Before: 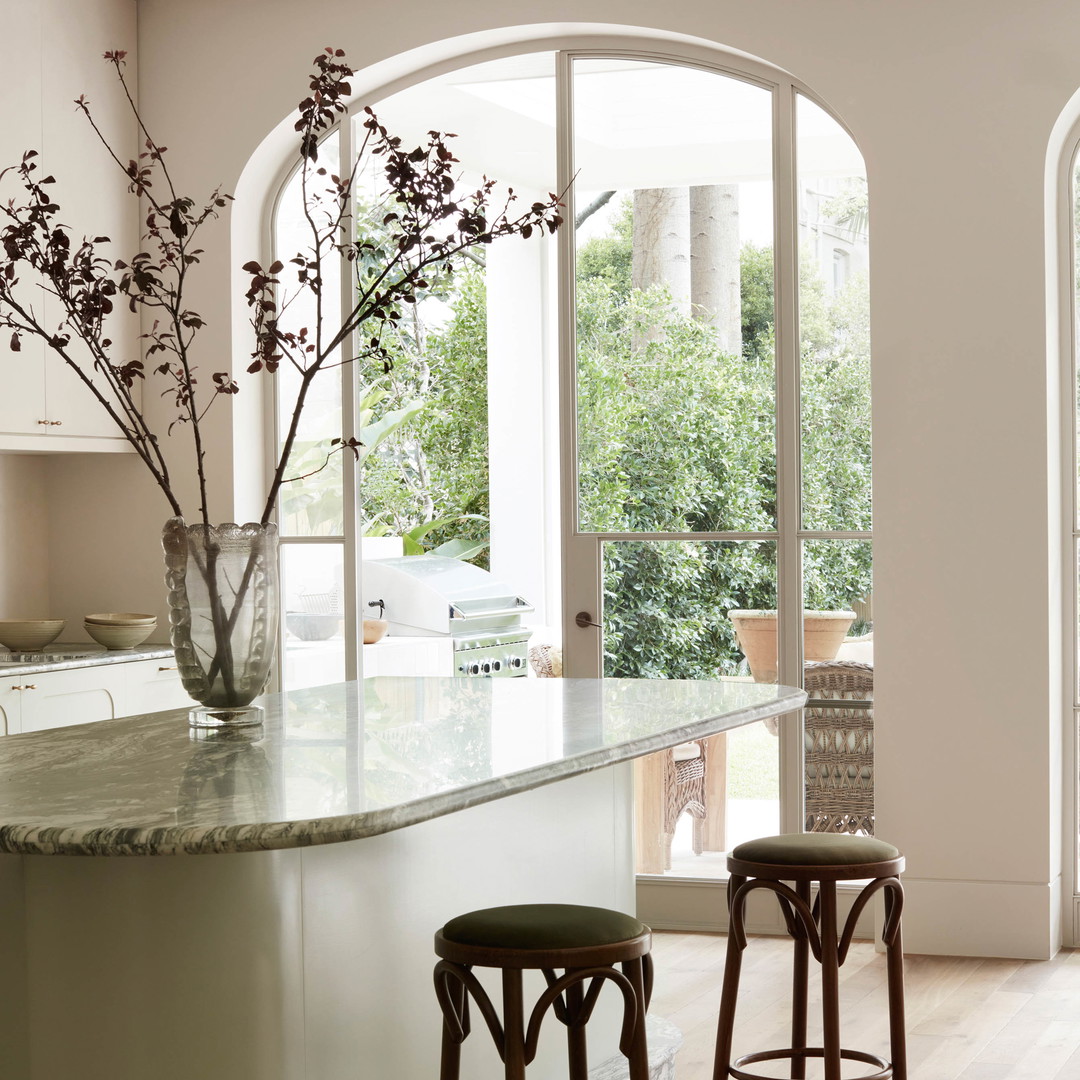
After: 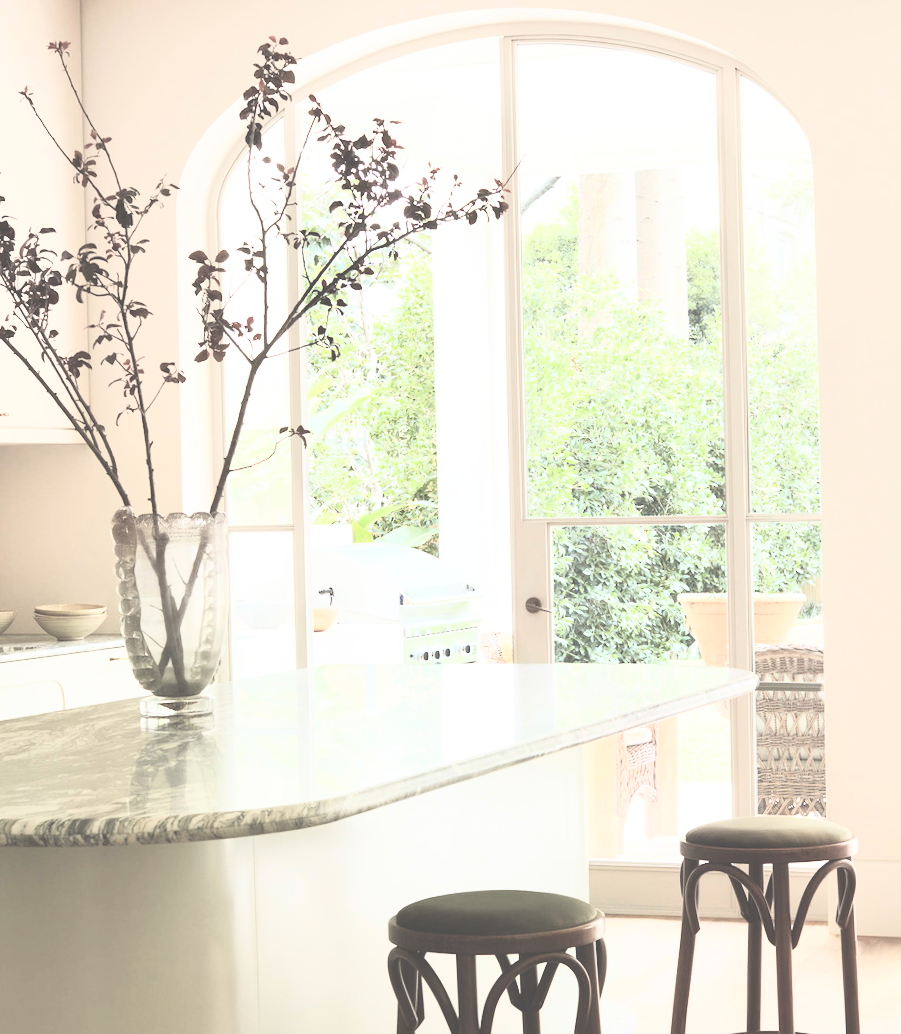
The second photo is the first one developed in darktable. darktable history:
exposure: black level correction -0.031, compensate highlight preservation false
tone curve: curves: ch0 [(0, 0) (0.003, 0.015) (0.011, 0.019) (0.025, 0.027) (0.044, 0.041) (0.069, 0.055) (0.1, 0.079) (0.136, 0.099) (0.177, 0.149) (0.224, 0.216) (0.277, 0.292) (0.335, 0.383) (0.399, 0.474) (0.468, 0.556) (0.543, 0.632) (0.623, 0.711) (0.709, 0.789) (0.801, 0.871) (0.898, 0.944) (1, 1)], color space Lab, independent channels, preserve colors none
contrast brightness saturation: contrast 0.388, brightness 0.512
crop and rotate: angle 0.635°, left 4.311%, top 0.778%, right 11.264%, bottom 2.378%
